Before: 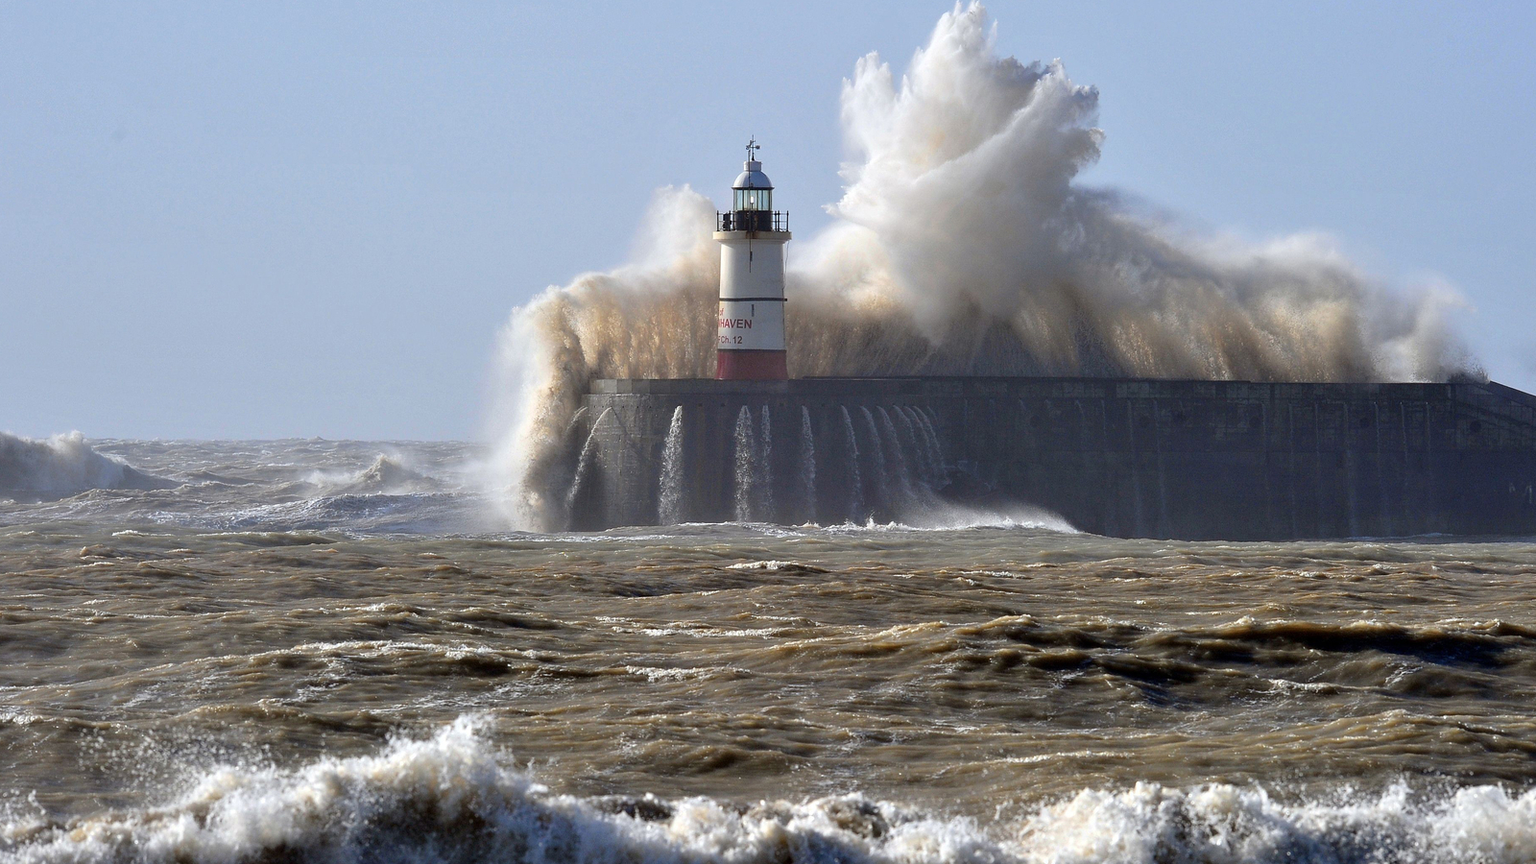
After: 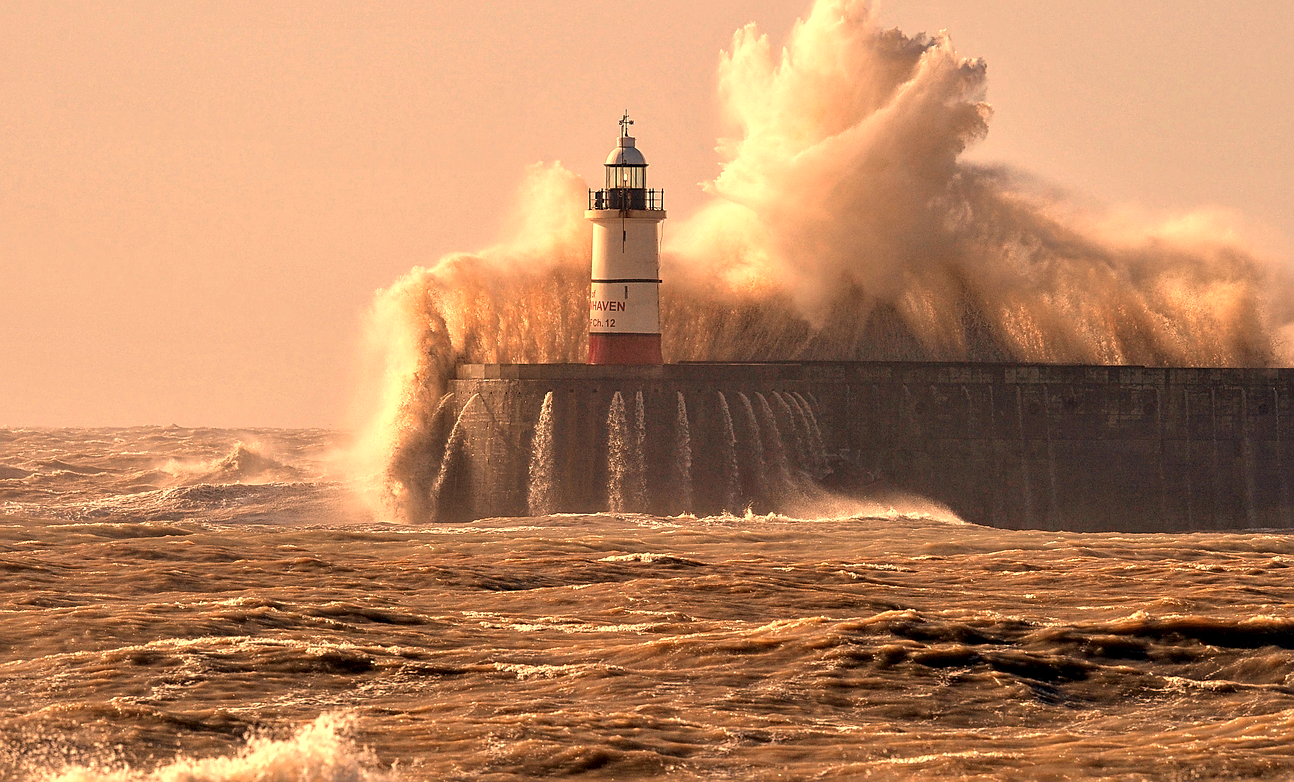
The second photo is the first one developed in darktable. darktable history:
local contrast: on, module defaults
sharpen: on, module defaults
crop: left 9.929%, top 3.475%, right 9.188%, bottom 9.529%
exposure: compensate highlight preservation false
white balance: red 1.467, blue 0.684
